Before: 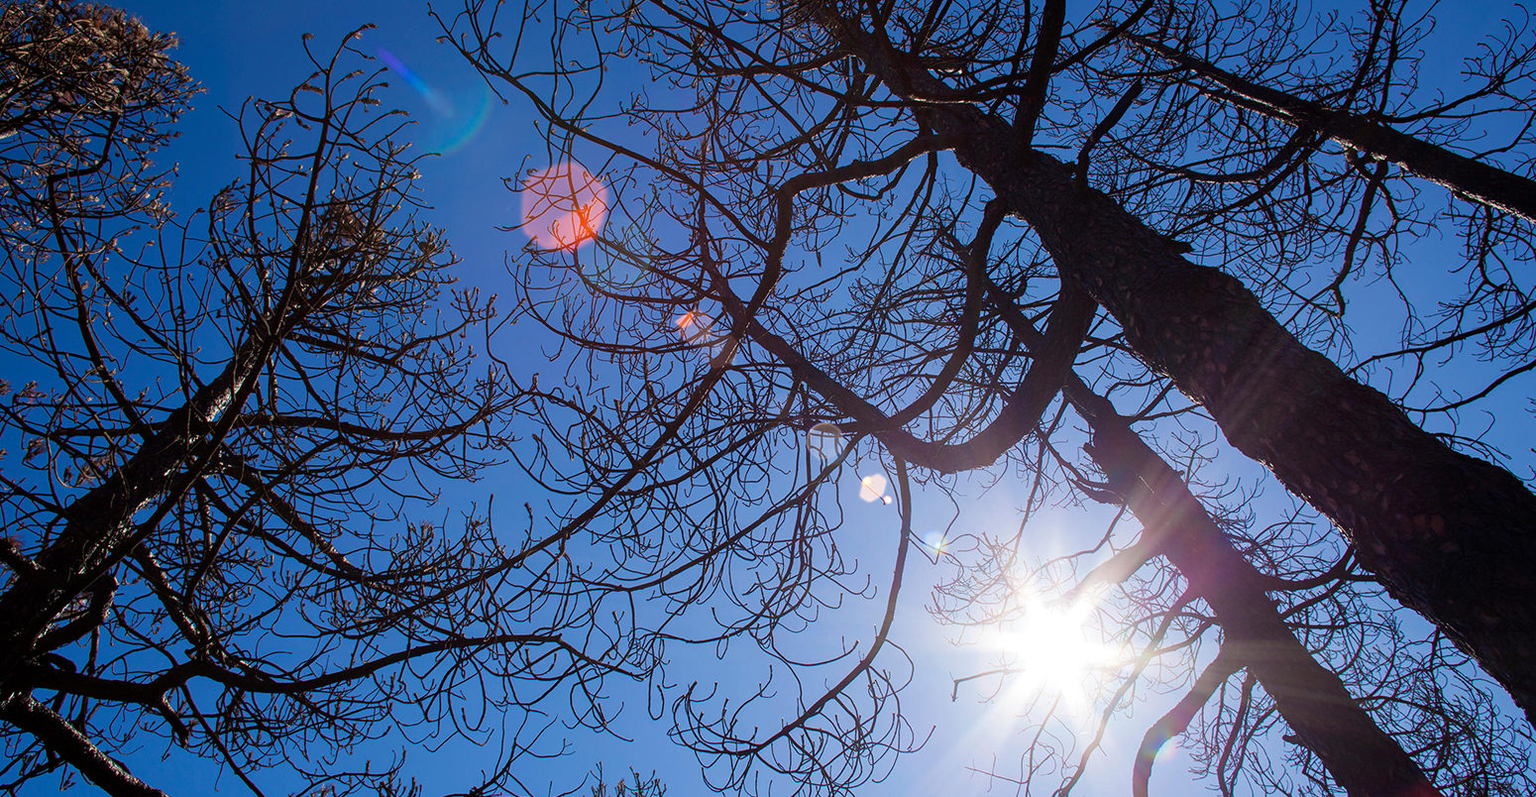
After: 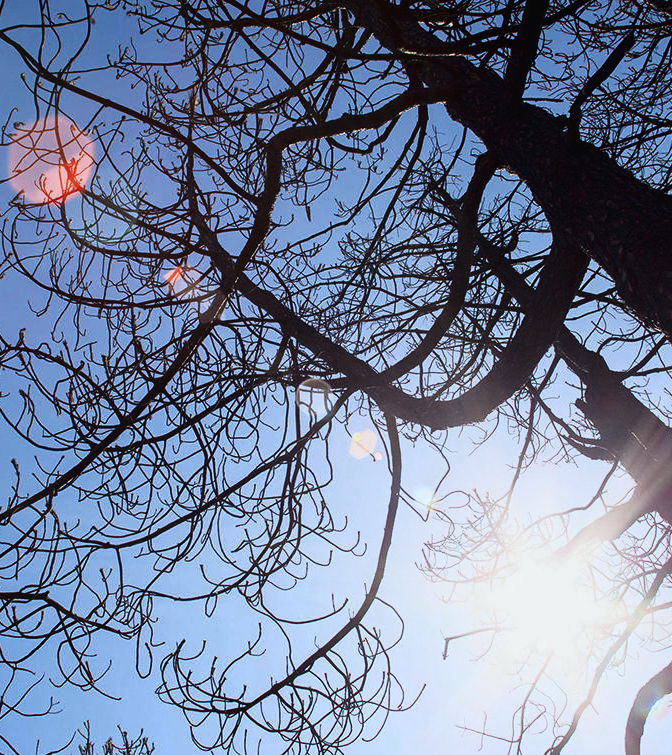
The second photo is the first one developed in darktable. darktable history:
crop: left 33.452%, top 6.025%, right 23.155%
tone curve: curves: ch0 [(0, 0.008) (0.081, 0.044) (0.177, 0.123) (0.283, 0.253) (0.427, 0.441) (0.495, 0.524) (0.661, 0.756) (0.796, 0.859) (1, 0.951)]; ch1 [(0, 0) (0.161, 0.092) (0.35, 0.33) (0.392, 0.392) (0.427, 0.426) (0.479, 0.472) (0.505, 0.5) (0.521, 0.519) (0.567, 0.556) (0.583, 0.588) (0.625, 0.627) (0.678, 0.733) (1, 1)]; ch2 [(0, 0) (0.346, 0.362) (0.404, 0.427) (0.502, 0.499) (0.523, 0.522) (0.544, 0.561) (0.58, 0.59) (0.629, 0.642) (0.717, 0.678) (1, 1)], color space Lab, independent channels, preserve colors none
color zones: curves: ch0 [(0, 0.5) (0.125, 0.4) (0.25, 0.5) (0.375, 0.4) (0.5, 0.4) (0.625, 0.6) (0.75, 0.6) (0.875, 0.5)]; ch1 [(0, 0.35) (0.125, 0.45) (0.25, 0.35) (0.375, 0.35) (0.5, 0.35) (0.625, 0.35) (0.75, 0.45) (0.875, 0.35)]; ch2 [(0, 0.6) (0.125, 0.5) (0.25, 0.5) (0.375, 0.6) (0.5, 0.6) (0.625, 0.5) (0.75, 0.5) (0.875, 0.5)]
